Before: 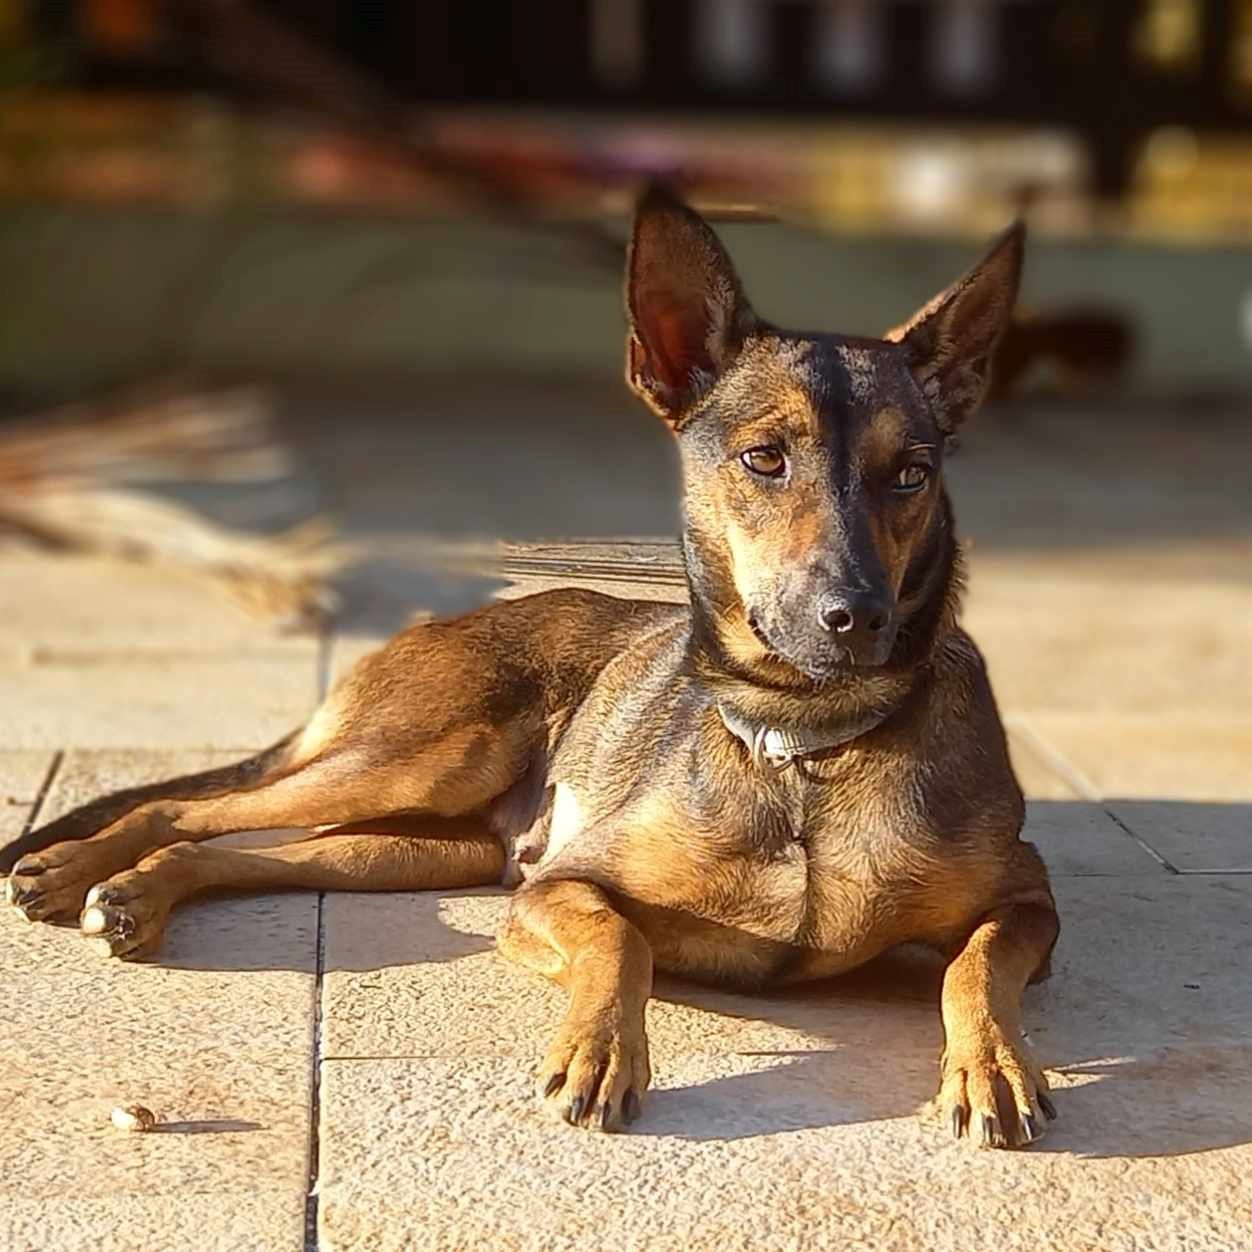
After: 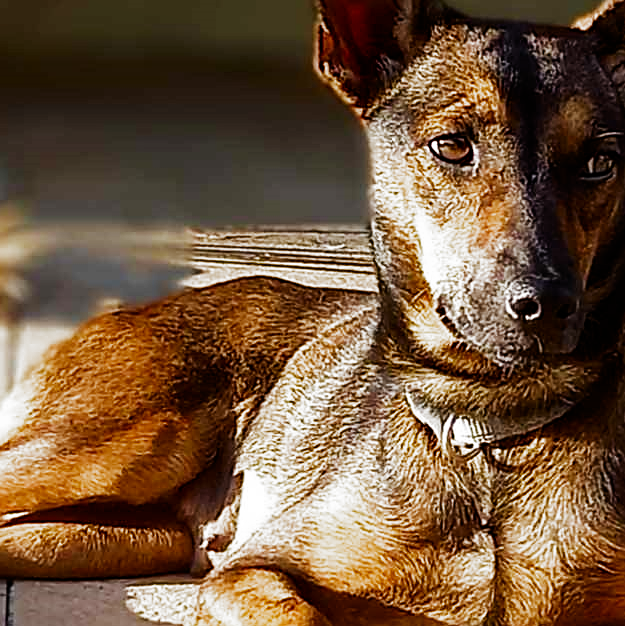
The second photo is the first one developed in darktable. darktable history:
sharpen: on, module defaults
filmic rgb: black relative exposure -6.43 EV, white relative exposure 2.43 EV, threshold 3 EV, hardness 5.27, latitude 0.1%, contrast 1.425, highlights saturation mix 2%, preserve chrominance no, color science v5 (2021), contrast in shadows safe, contrast in highlights safe, enable highlight reconstruction true
tone equalizer: on, module defaults
contrast brightness saturation: brightness -0.09
crop: left 25%, top 25%, right 25%, bottom 25%
